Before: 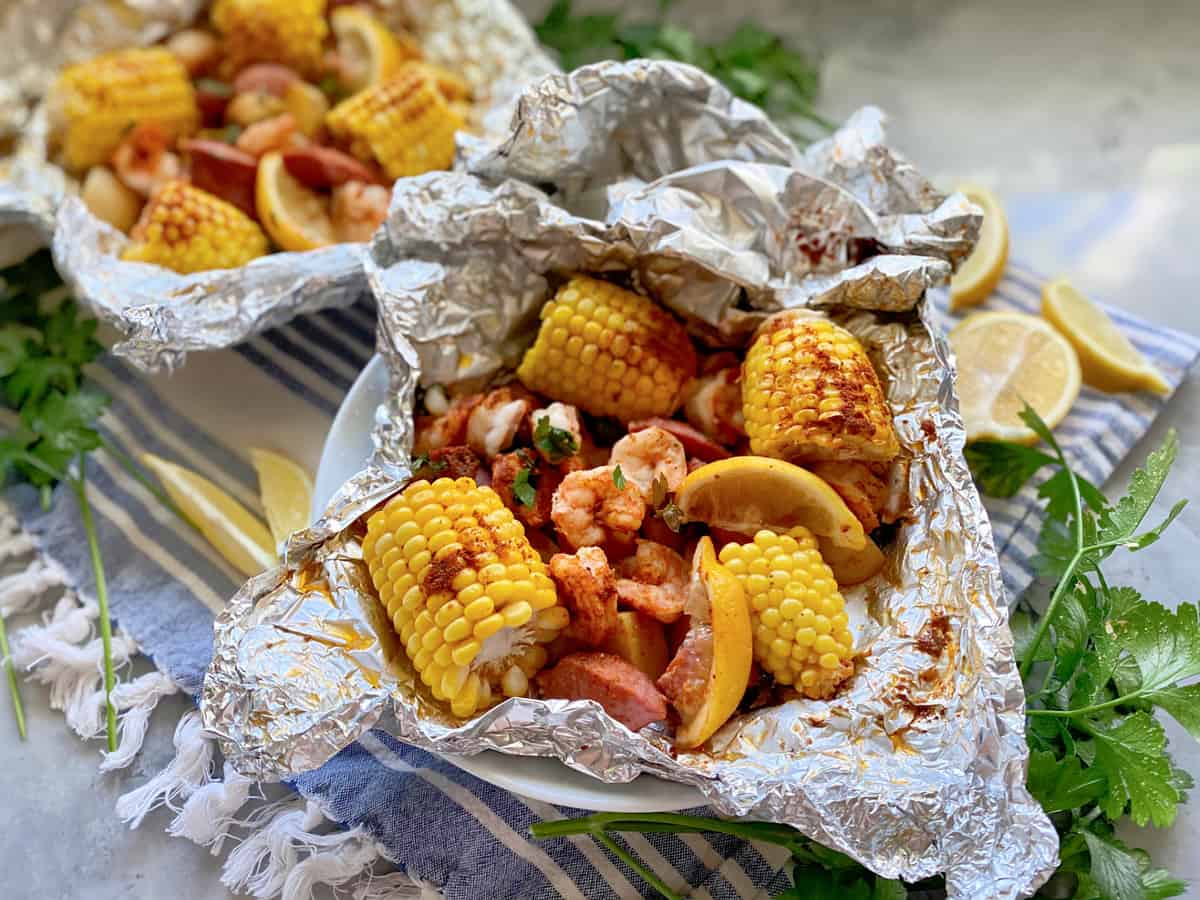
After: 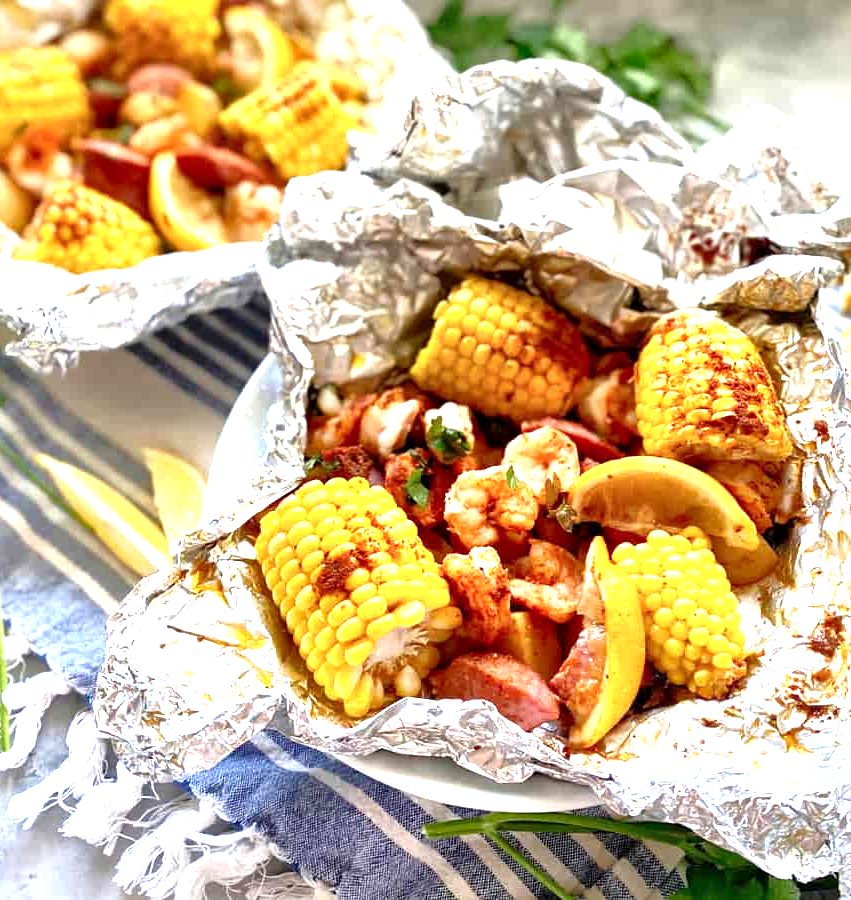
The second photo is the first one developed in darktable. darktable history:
crop and rotate: left 8.997%, right 20.078%
exposure: black level correction 0, exposure 1.2 EV, compensate highlight preservation false
local contrast: mode bilateral grid, contrast 26, coarseness 61, detail 152%, midtone range 0.2
